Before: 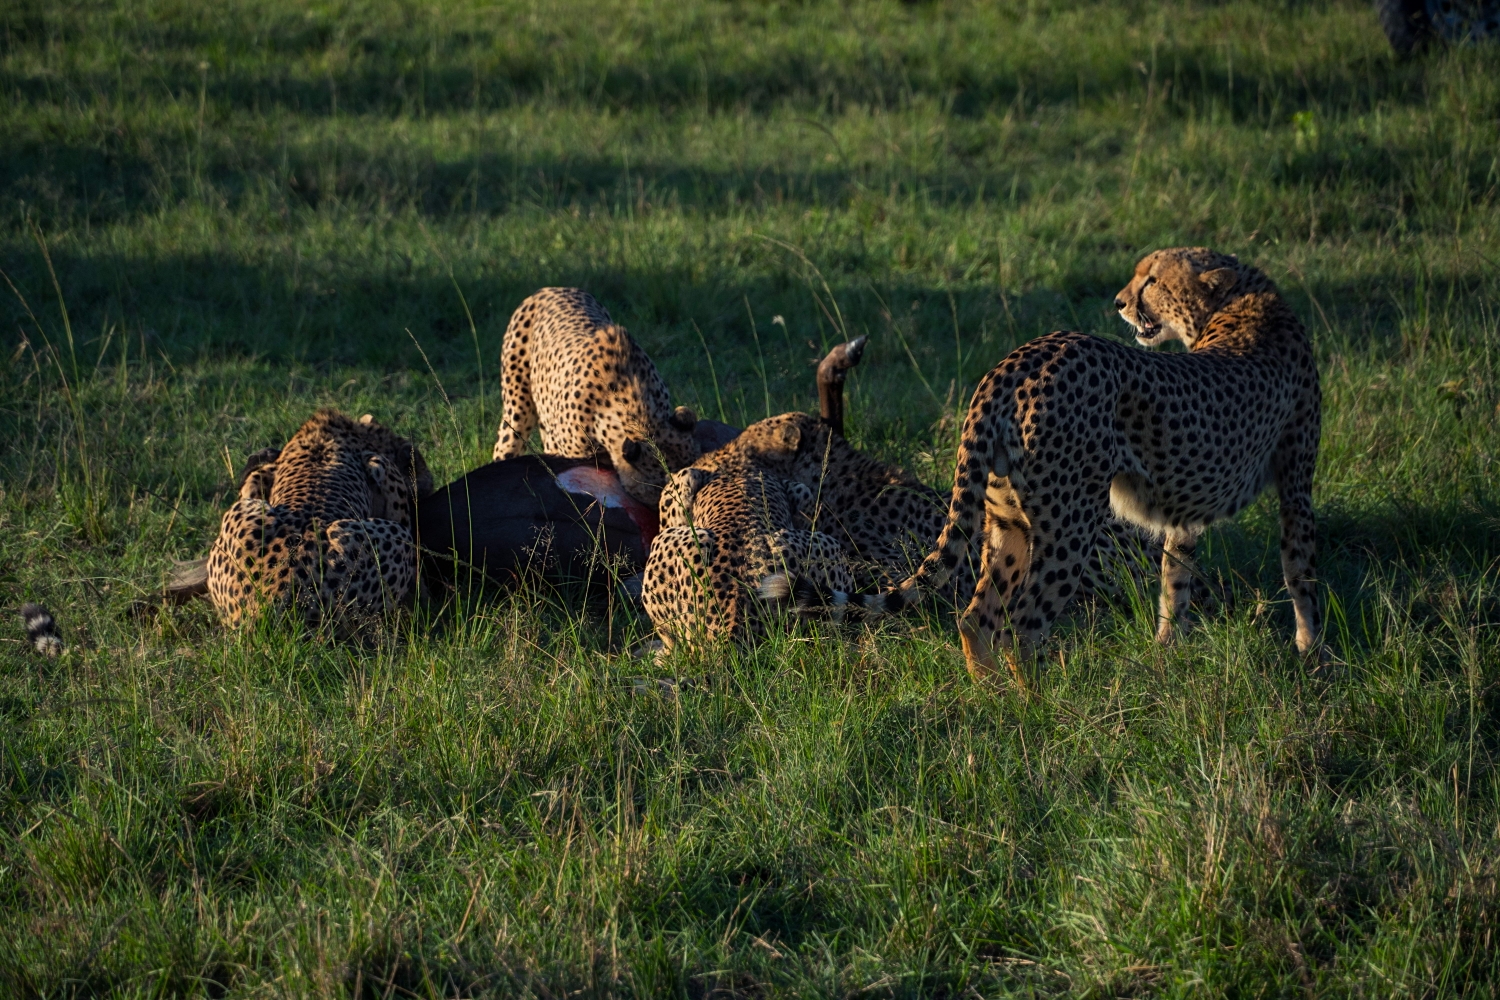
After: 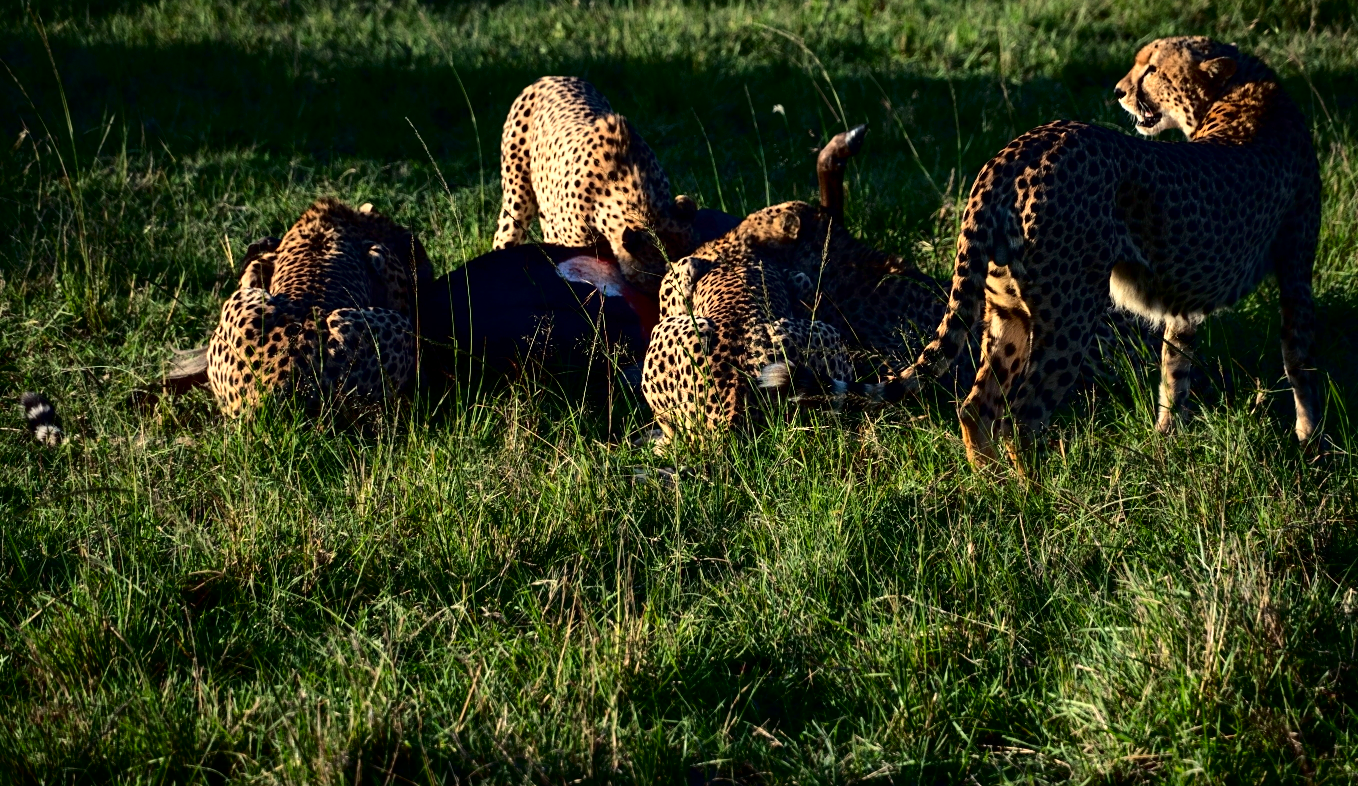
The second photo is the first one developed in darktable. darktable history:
crop: top 21.144%, right 9.407%, bottom 0.241%
exposure: black level correction 0, exposure 0.704 EV, compensate exposure bias true, compensate highlight preservation false
contrast brightness saturation: contrast 0.07, brightness -0.133, saturation 0.052
tone curve: curves: ch0 [(0, 0) (0.003, 0) (0.011, 0.001) (0.025, 0.001) (0.044, 0.003) (0.069, 0.009) (0.1, 0.018) (0.136, 0.032) (0.177, 0.074) (0.224, 0.13) (0.277, 0.218) (0.335, 0.321) (0.399, 0.425) (0.468, 0.523) (0.543, 0.617) (0.623, 0.708) (0.709, 0.789) (0.801, 0.873) (0.898, 0.967) (1, 1)], color space Lab, independent channels, preserve colors none
